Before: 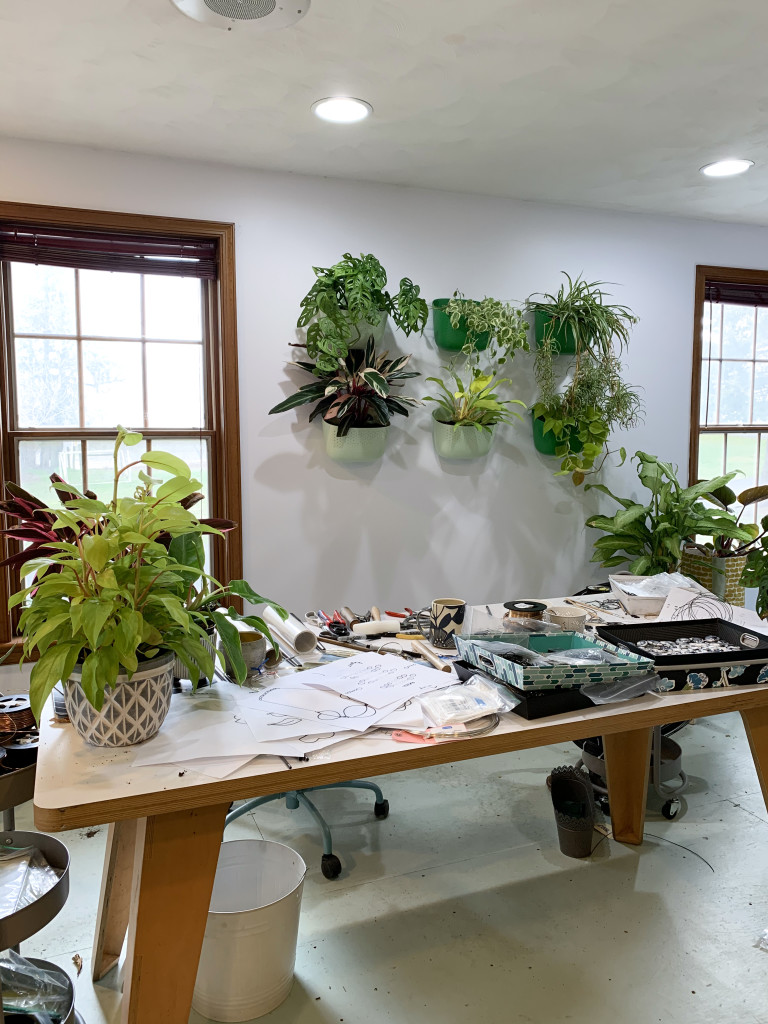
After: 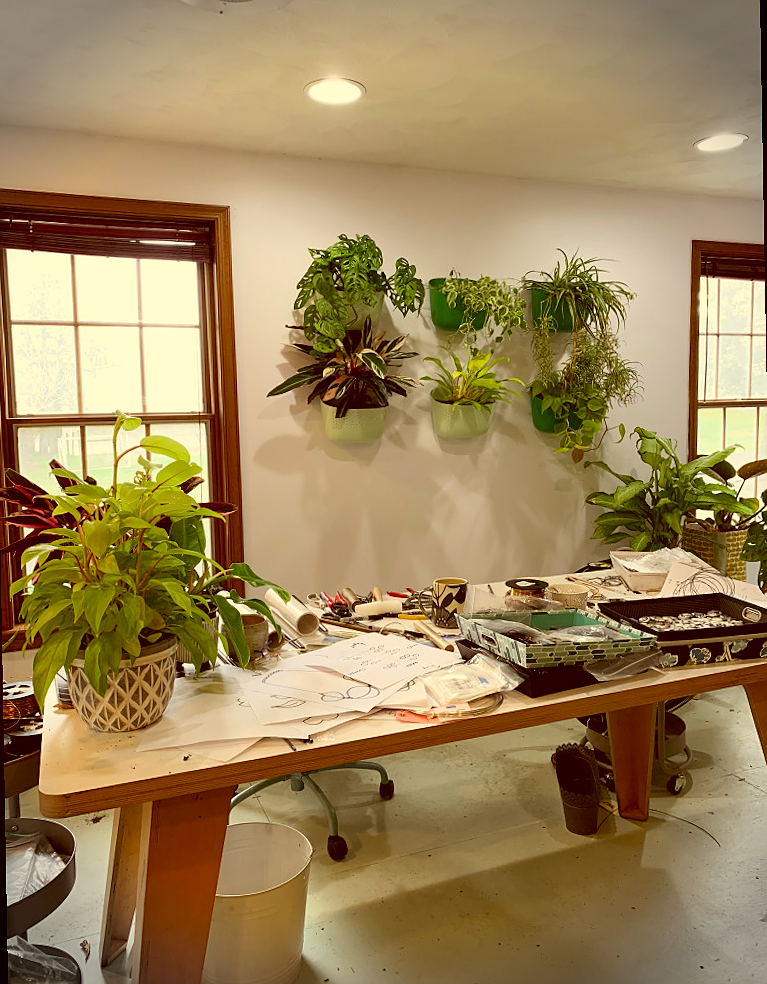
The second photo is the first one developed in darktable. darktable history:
sharpen: radius 0.969, amount 0.604
color correction: highlights a* 1.12, highlights b* 24.26, shadows a* 15.58, shadows b* 24.26
vignetting: fall-off start 88.03%, fall-off radius 24.9%
rotate and perspective: rotation -1°, crop left 0.011, crop right 0.989, crop top 0.025, crop bottom 0.975
